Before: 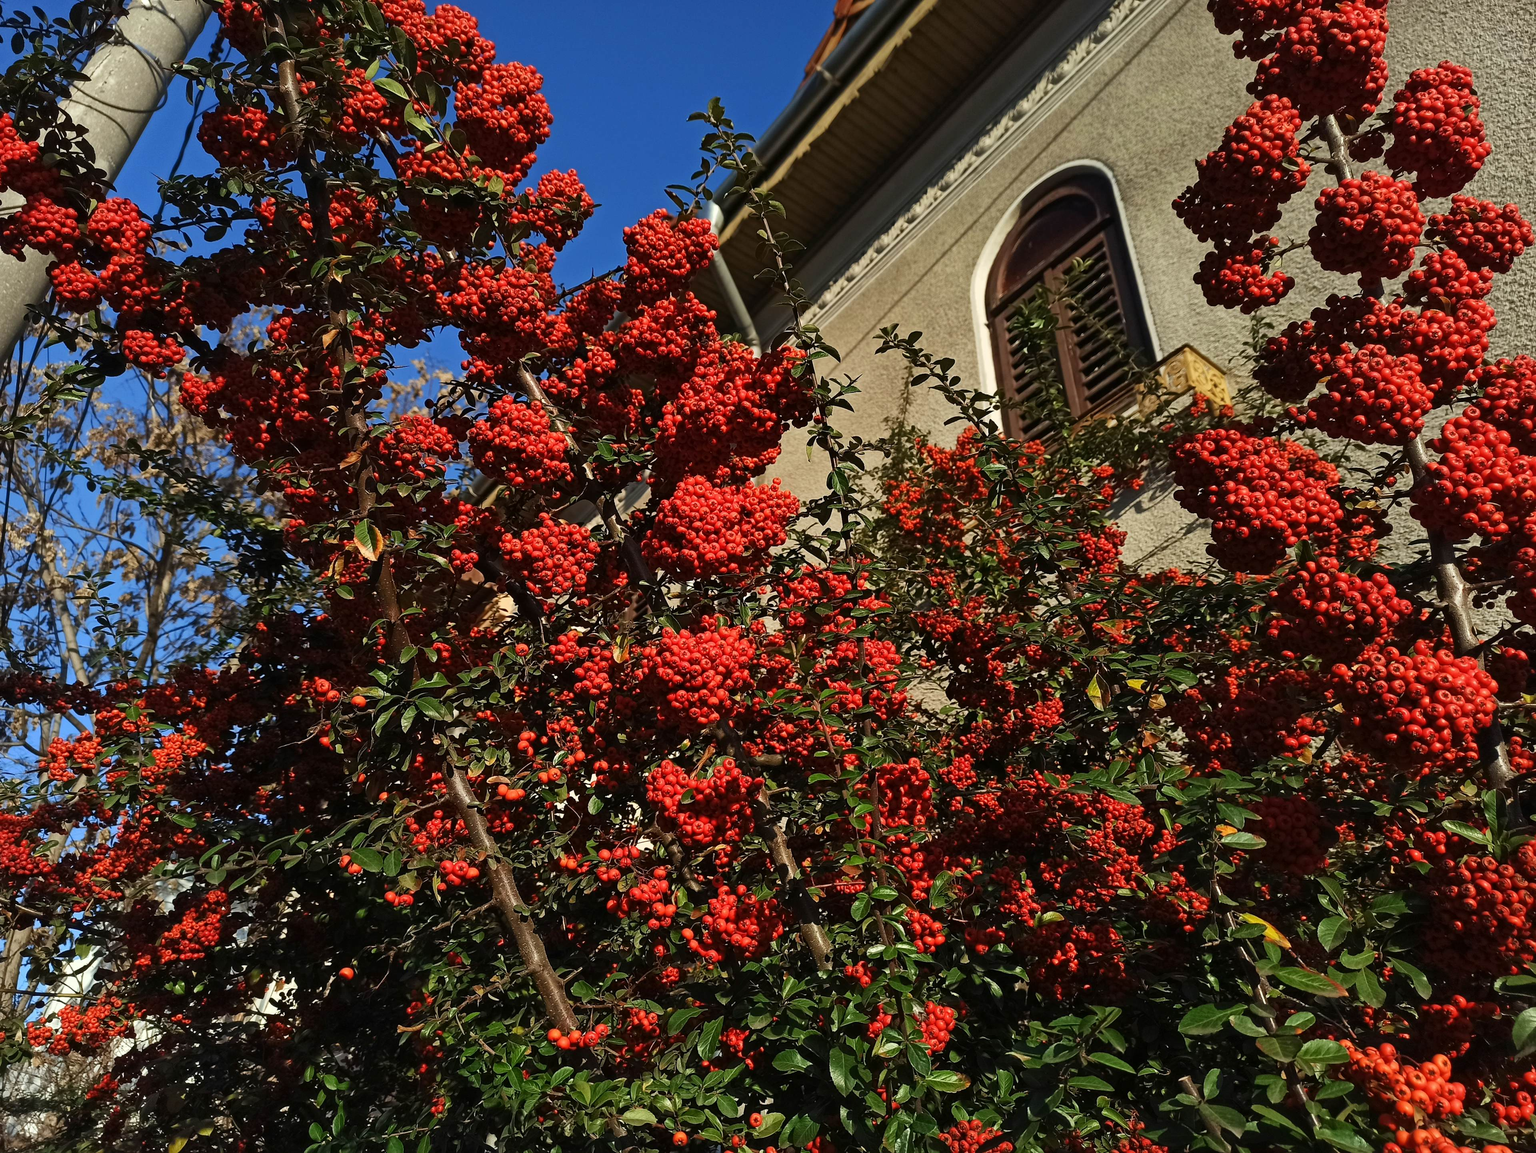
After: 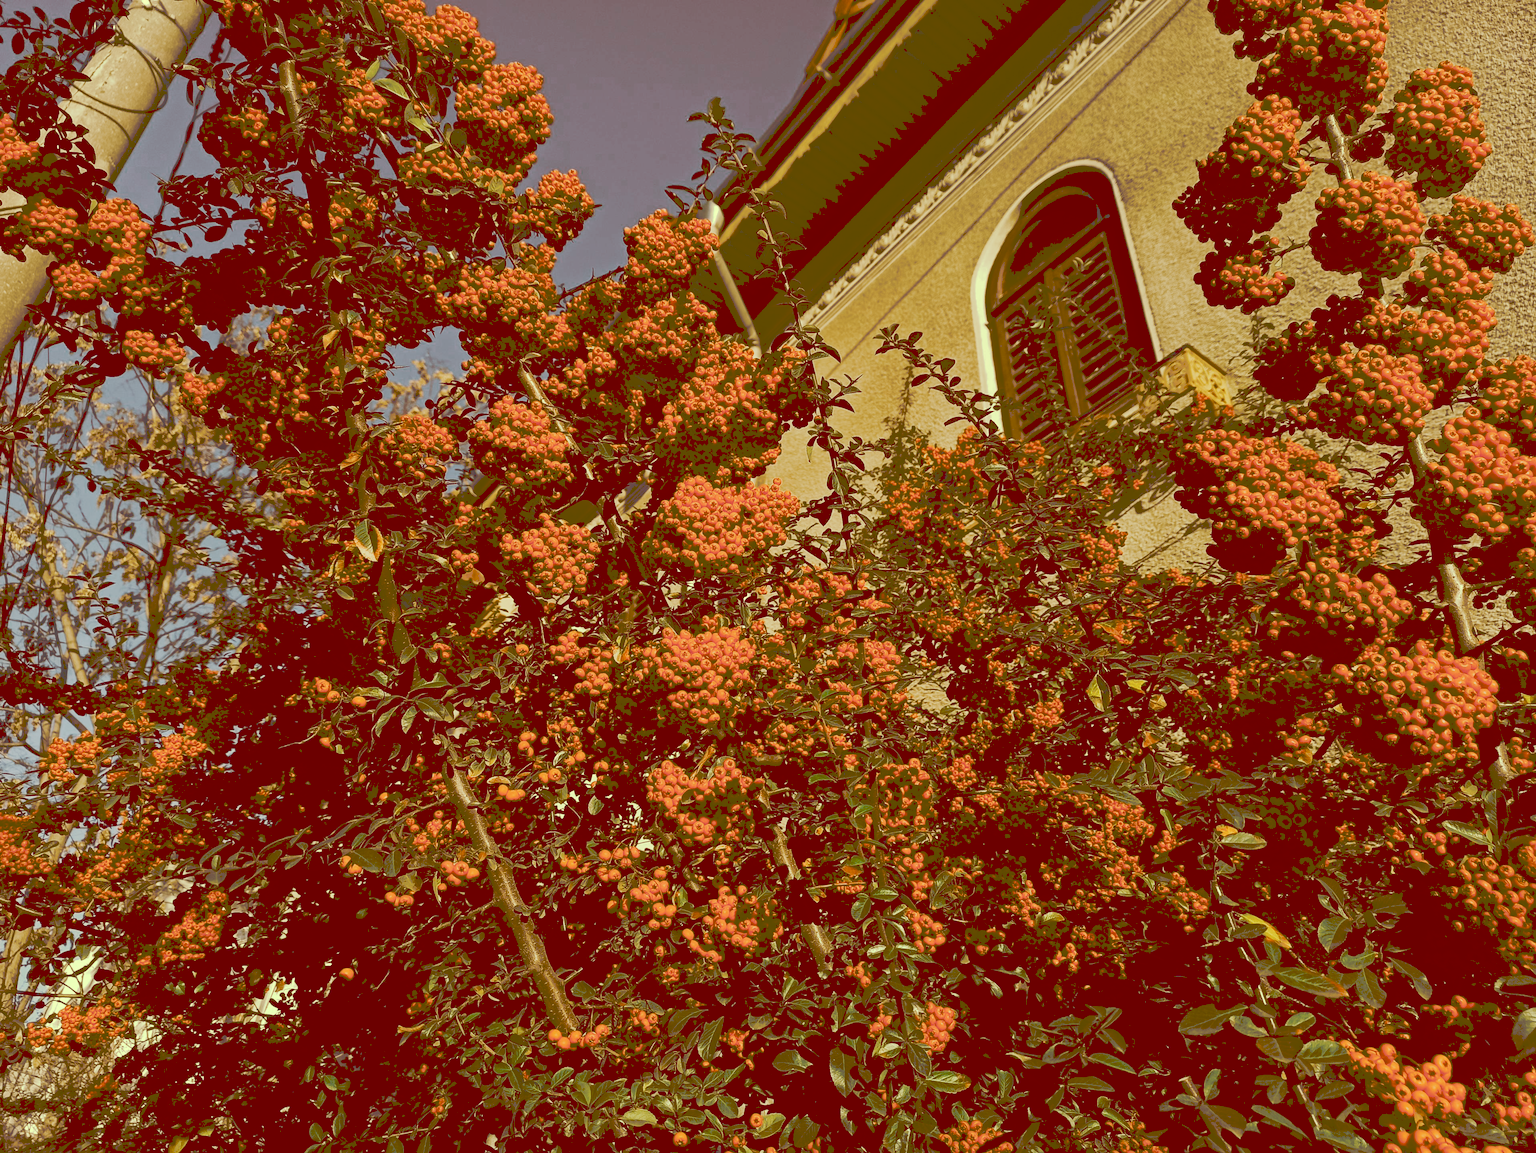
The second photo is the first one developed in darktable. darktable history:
tone curve: curves: ch0 [(0, 0) (0.003, 0.318) (0.011, 0.318) (0.025, 0.318) (0.044, 0.32) (0.069, 0.321) (0.1, 0.322) (0.136, 0.324) (0.177, 0.327) (0.224, 0.332) (0.277, 0.352) (0.335, 0.397) (0.399, 0.458) (0.468, 0.539) (0.543, 0.617) (0.623, 0.689) (0.709, 0.752) (0.801, 0.819) (0.898, 0.871) (1, 1)], preserve colors none
color look up table: target L [97.88, 86.44, 78.21, 78.67, 77.06, 64.81, 56.89, 48.34, 50.21, 39.14, 33.38, 13.99, 82.71, 84.06, 73.93, 76.78, 69.69, 64.44, 56.85, 63.23, 57.93, 49.68, 45.64, 42.71, 33.94, 31.43, 25.65, 11.24, 99.74, 85.4, 74.91, 81.48, 65.81, 87.07, 73.02, 48.77, 76.17, 49.45, 49.57, 33.22, 14.91, 29.94, 12.53, 12.7, 11.32, 66.12, 46.91, 46.54, 32.06], target a [-22.87, -27.62, -40.54, -41.28, -12.08, -7.44, -27.85, -34.91, -13.27, -14.29, -10.18, 37.8, 1.06, 1.776, 17.02, 17.72, 39.27, 46.37, 11.98, 21.9, 42.54, 33.69, 13.25, 43.54, 15.01, 28.5, 26.8, 47.84, -5.241, 11.82, 3.589, 6.832, 7.57, 8.91, 12.28, 8.27, 15.27, 44.61, 14.54, 23.37, 41.67, 24.71, 50.34, 50.67, 48, -31.35, -12.04, -8.613, -0.772], target b [50.12, 54.81, 35.7, 50.05, 31.89, 37.55, 37.32, 82.75, 21.59, 67.04, 57.04, 23.8, 64.86, 32.76, 51.83, 36.32, 31.24, 48.57, 97.42, 28.22, 99.32, 84.88, 78.16, 73.2, 58, 53.73, 43.91, 19.06, 33.83, 19.81, 4.358, 17.31, 24.14, 16.24, -4.728, 23.97, -1.582, 16.23, 15.49, 20.44, 25.36, -13.55, 21.27, 21.47, 19.16, 11.2, 10.91, -5.874, 54.68], num patches 49
